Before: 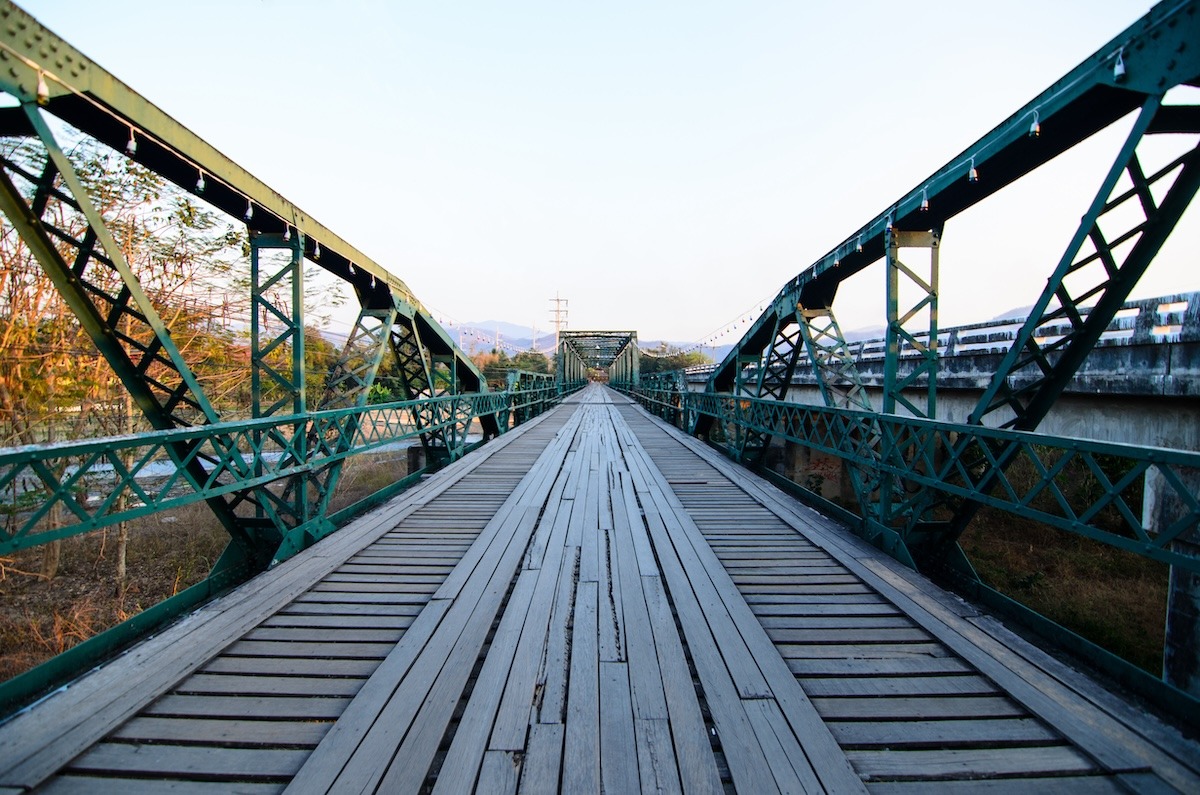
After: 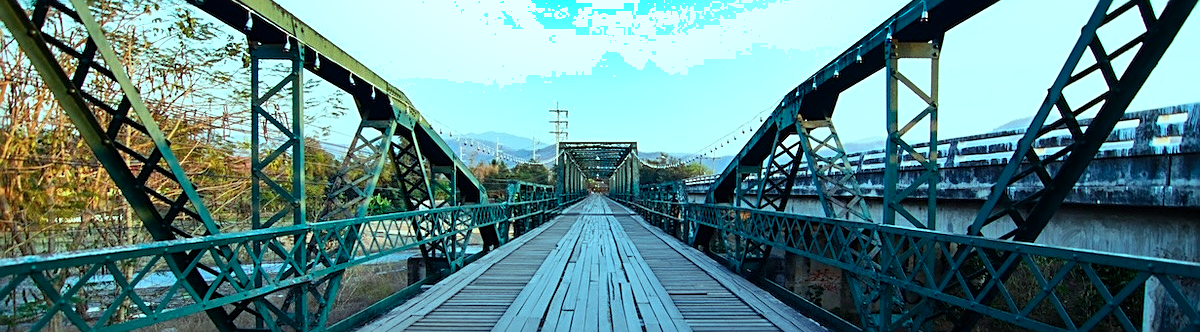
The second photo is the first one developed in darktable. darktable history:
color balance rgb: shadows lift › chroma 7.23%, shadows lift › hue 246.48°, highlights gain › chroma 5.38%, highlights gain › hue 196.93°, white fulcrum 1 EV
sharpen: on, module defaults
crop and rotate: top 23.84%, bottom 34.294%
shadows and highlights: shadows 20.91, highlights -82.73, soften with gaussian
